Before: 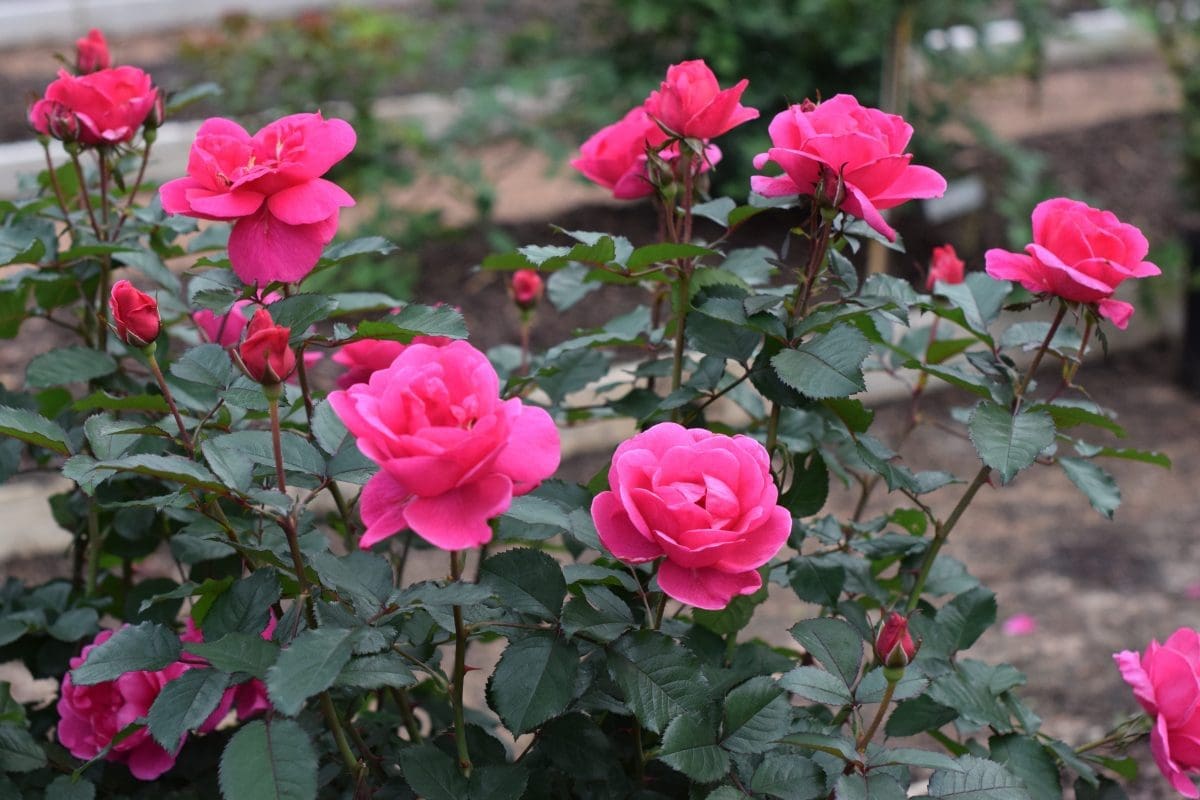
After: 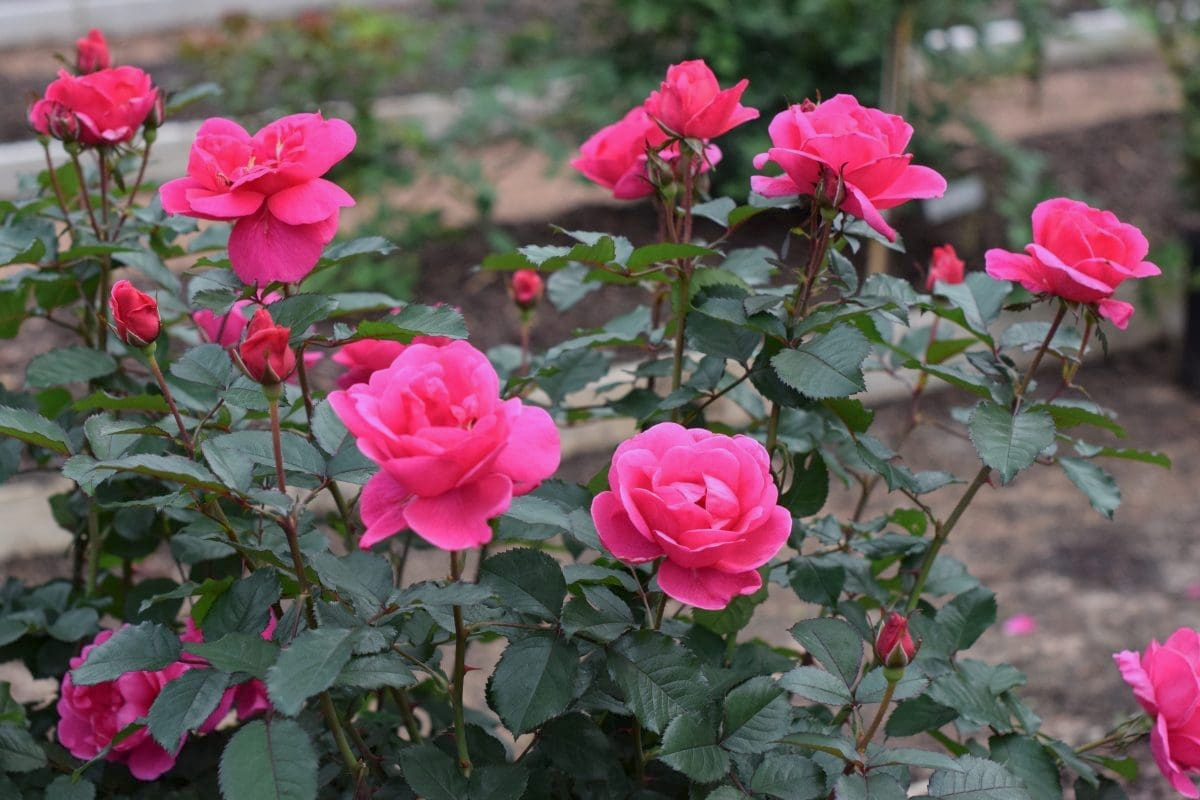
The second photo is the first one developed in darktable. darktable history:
local contrast: highlights 100%, shadows 100%, detail 120%, midtone range 0.2
color balance rgb: perceptual saturation grading › global saturation -0.31%, global vibrance -8%, contrast -13%, saturation formula JzAzBz (2021)
